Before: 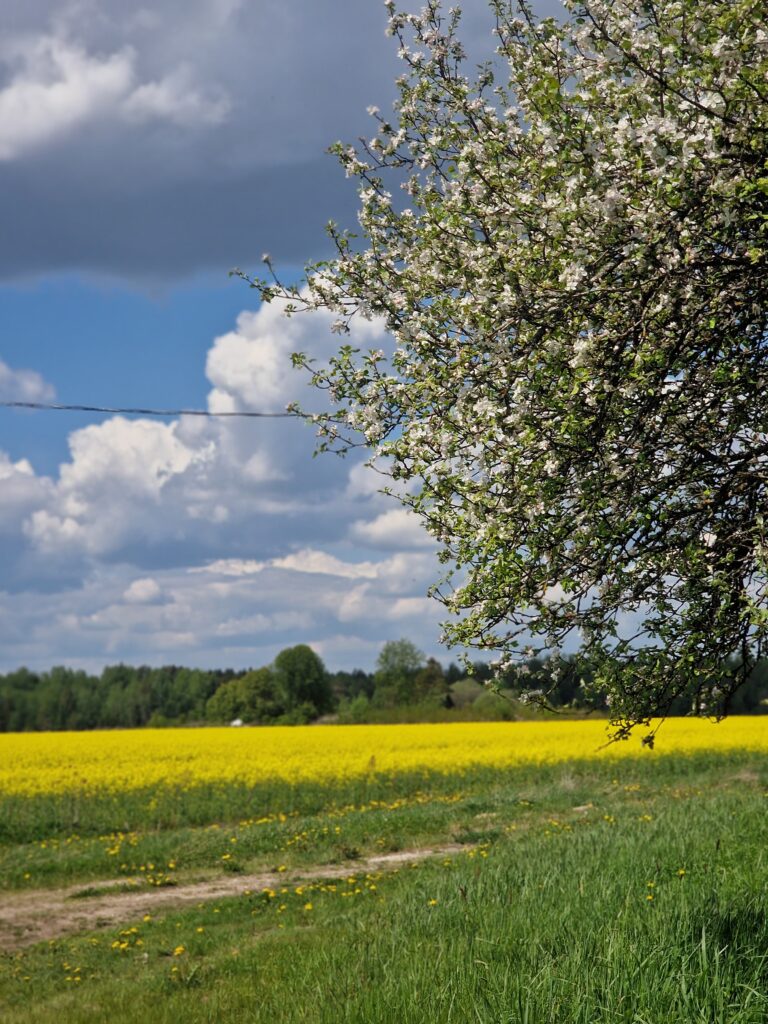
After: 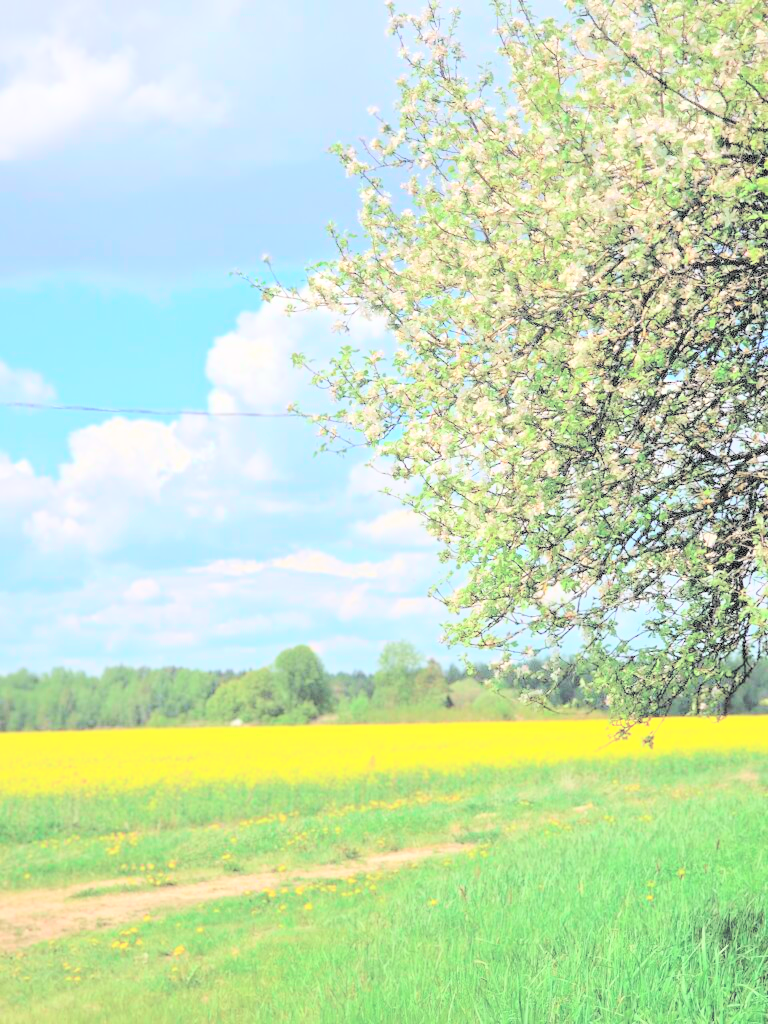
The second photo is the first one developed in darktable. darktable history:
exposure: exposure 0.372 EV, compensate highlight preservation false
contrast brightness saturation: brightness 0.986
tone curve: curves: ch0 [(0, 0) (0.051, 0.027) (0.096, 0.071) (0.219, 0.248) (0.428, 0.52) (0.596, 0.713) (0.727, 0.823) (0.859, 0.924) (1, 1)]; ch1 [(0, 0) (0.1, 0.038) (0.318, 0.221) (0.413, 0.325) (0.454, 0.41) (0.493, 0.478) (0.503, 0.501) (0.516, 0.515) (0.548, 0.575) (0.561, 0.596) (0.594, 0.647) (0.666, 0.701) (1, 1)]; ch2 [(0, 0) (0.453, 0.44) (0.479, 0.476) (0.504, 0.5) (0.52, 0.526) (0.557, 0.585) (0.583, 0.608) (0.824, 0.815) (1, 1)], color space Lab, independent channels, preserve colors none
